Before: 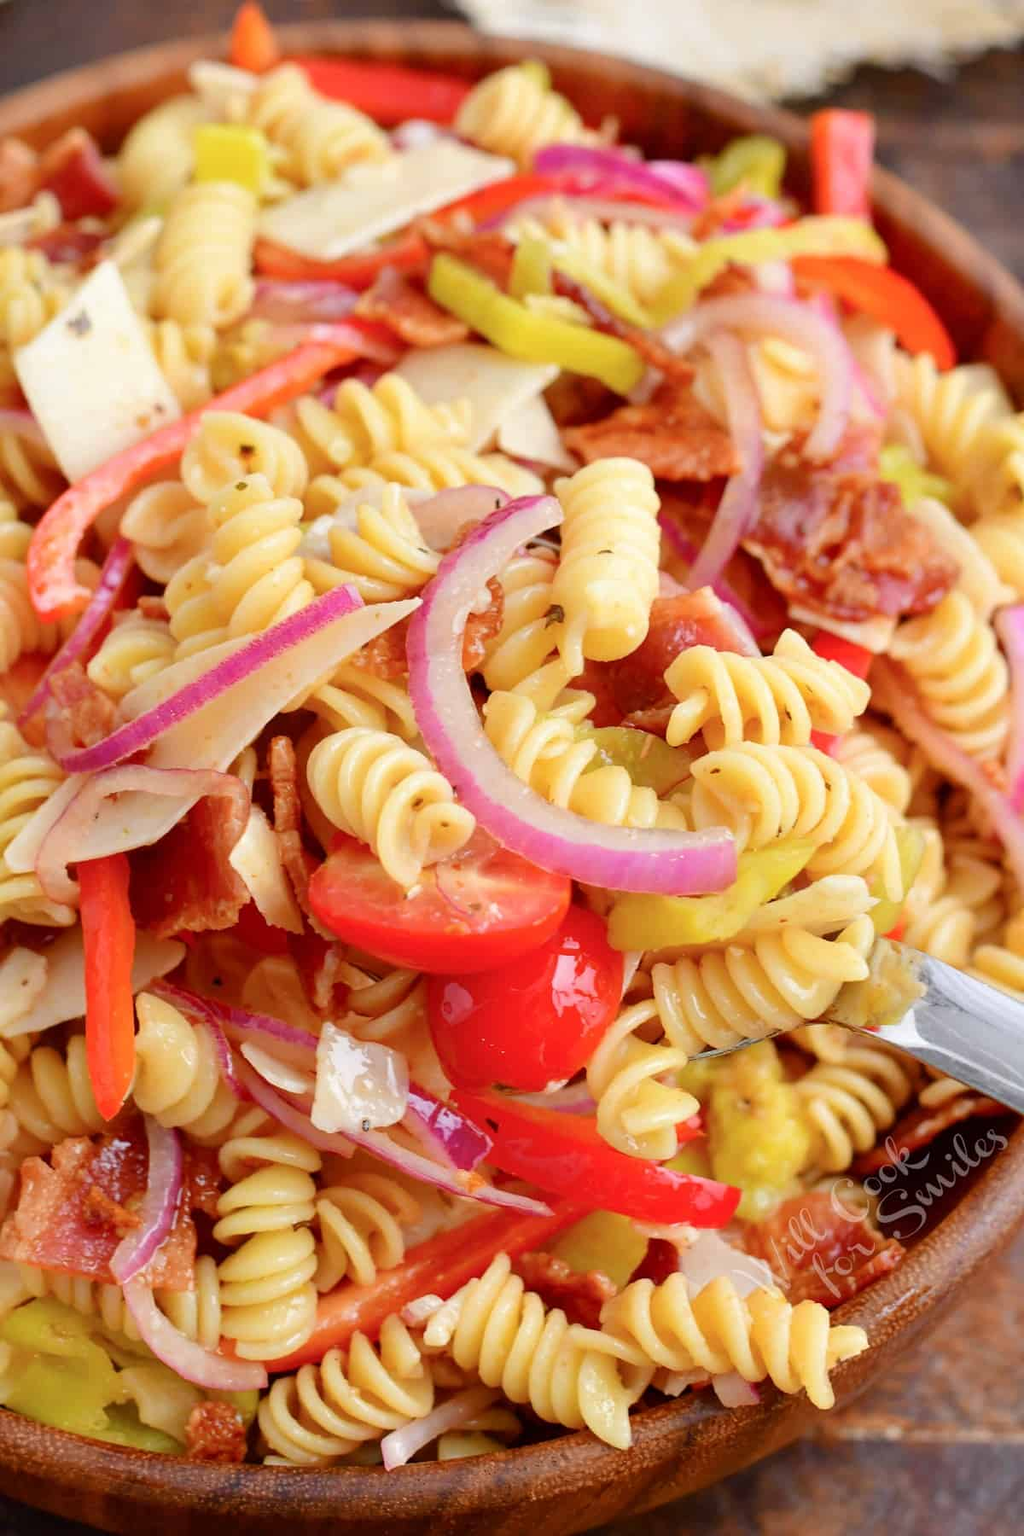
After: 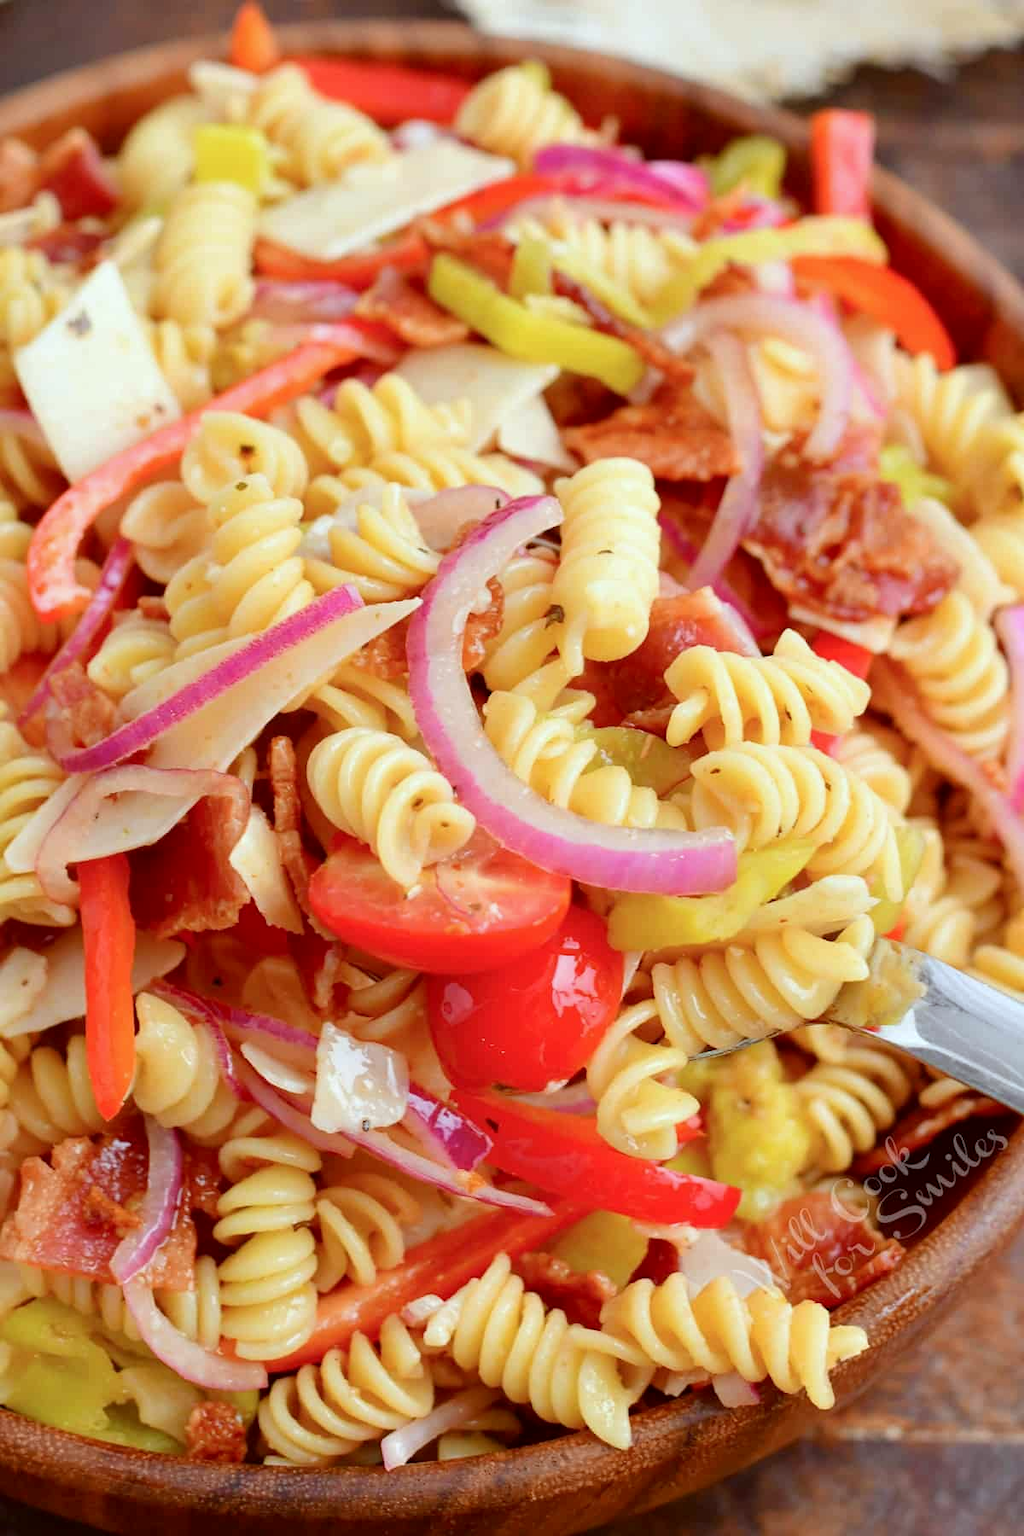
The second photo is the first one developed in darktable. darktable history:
color correction: highlights a* -5.08, highlights b* -3.94, shadows a* 4.02, shadows b* 4.06
